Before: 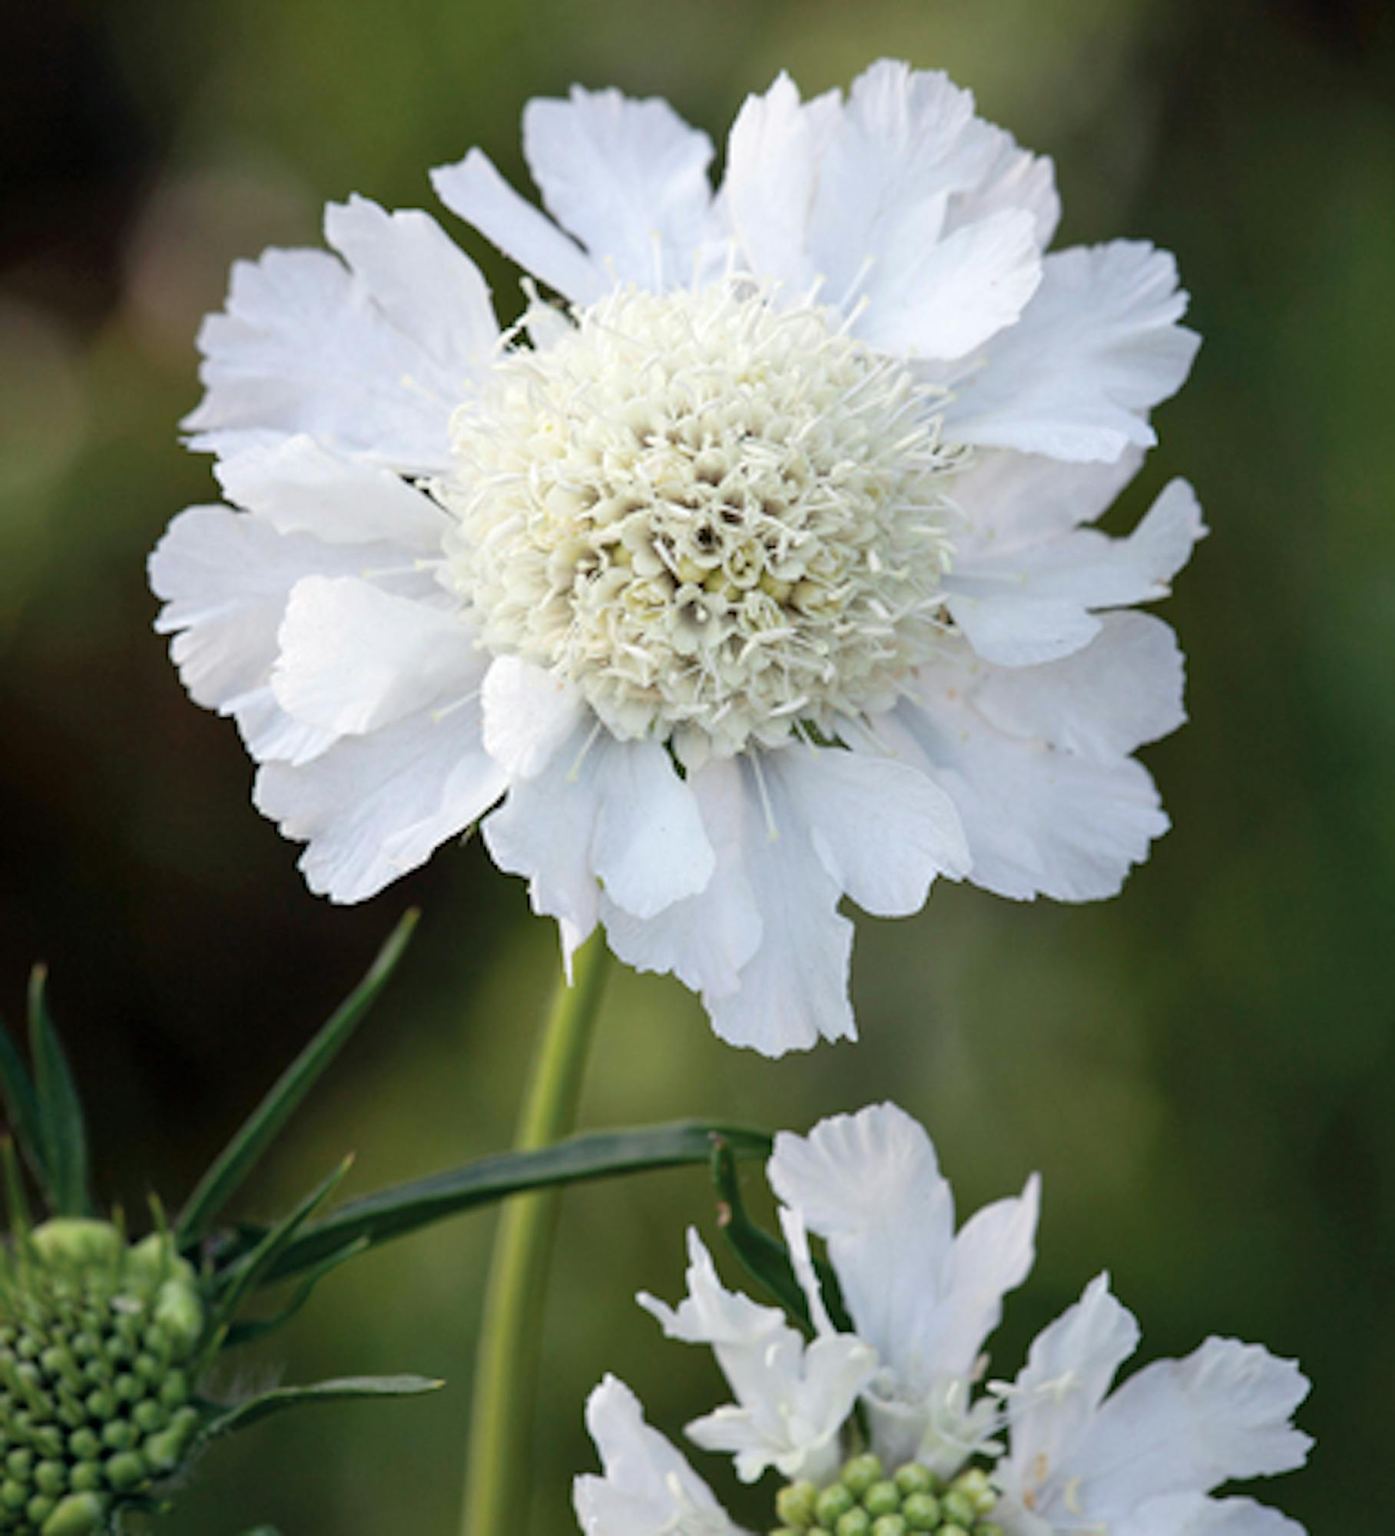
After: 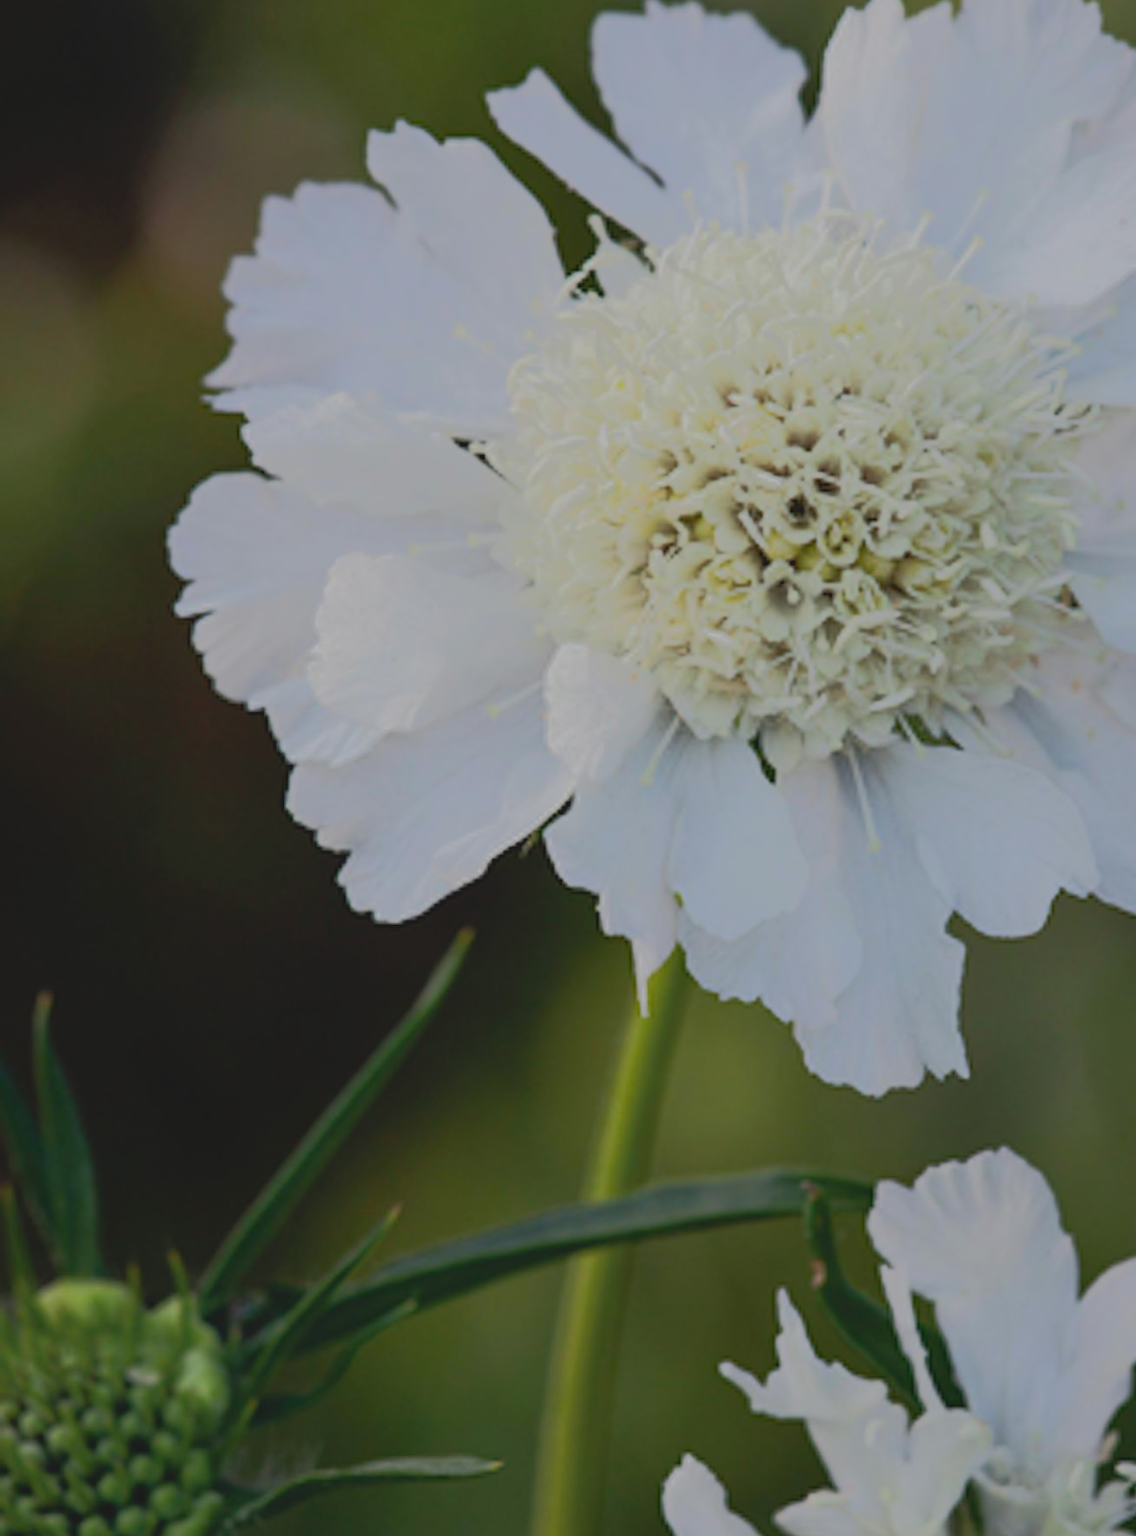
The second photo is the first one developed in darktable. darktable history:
tone equalizer: -8 EV -1.99 EV, -7 EV -1.96 EV, -6 EV -1.99 EV, -5 EV -1.99 EV, -4 EV -1.99 EV, -3 EV -1.98 EV, -2 EV -1.99 EV, -1 EV -1.63 EV, +0 EV -1.99 EV, edges refinement/feathering 500, mask exposure compensation -1.57 EV, preserve details no
crop: top 5.738%, right 27.896%, bottom 5.767%
contrast brightness saturation: contrast -0.191, saturation 0.189
exposure: black level correction 0, exposure 1.103 EV, compensate highlight preservation false
